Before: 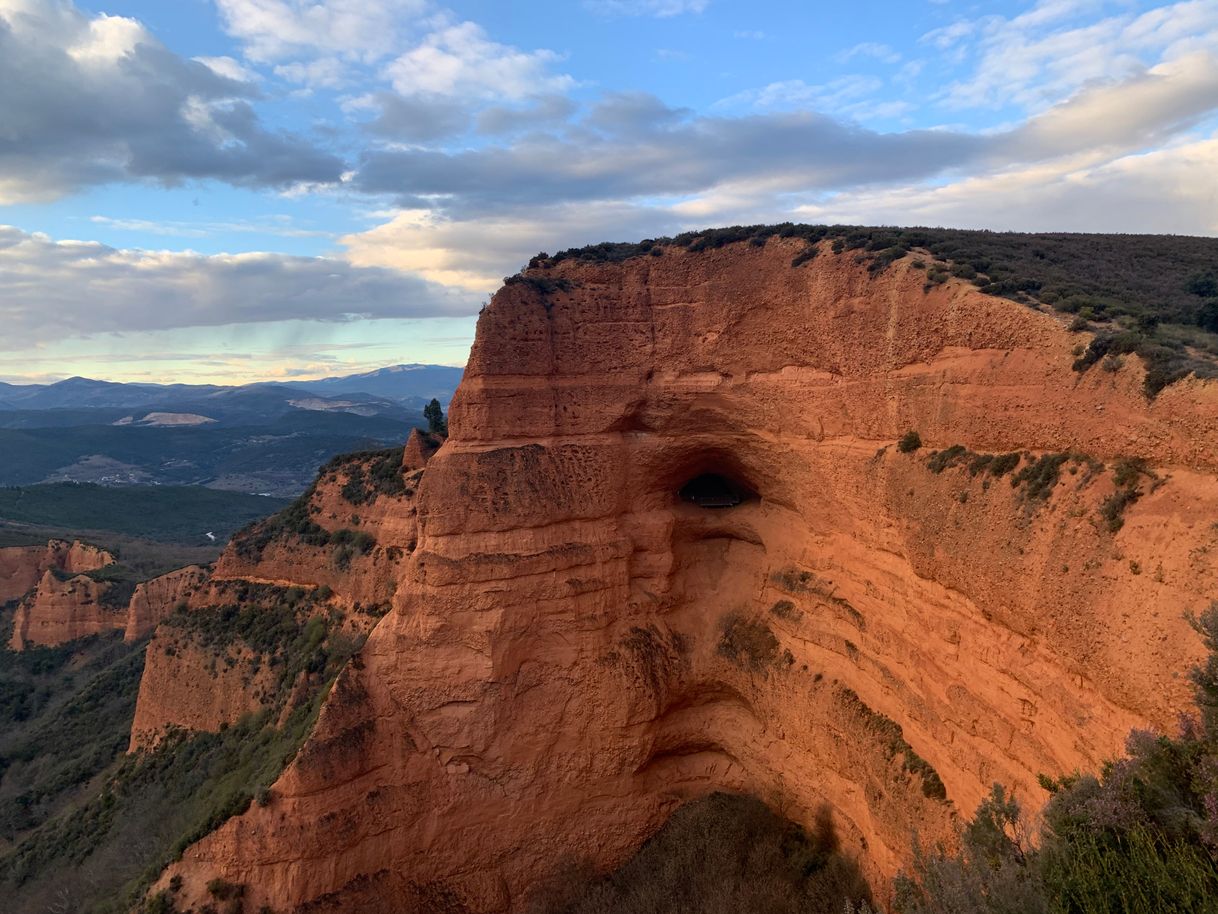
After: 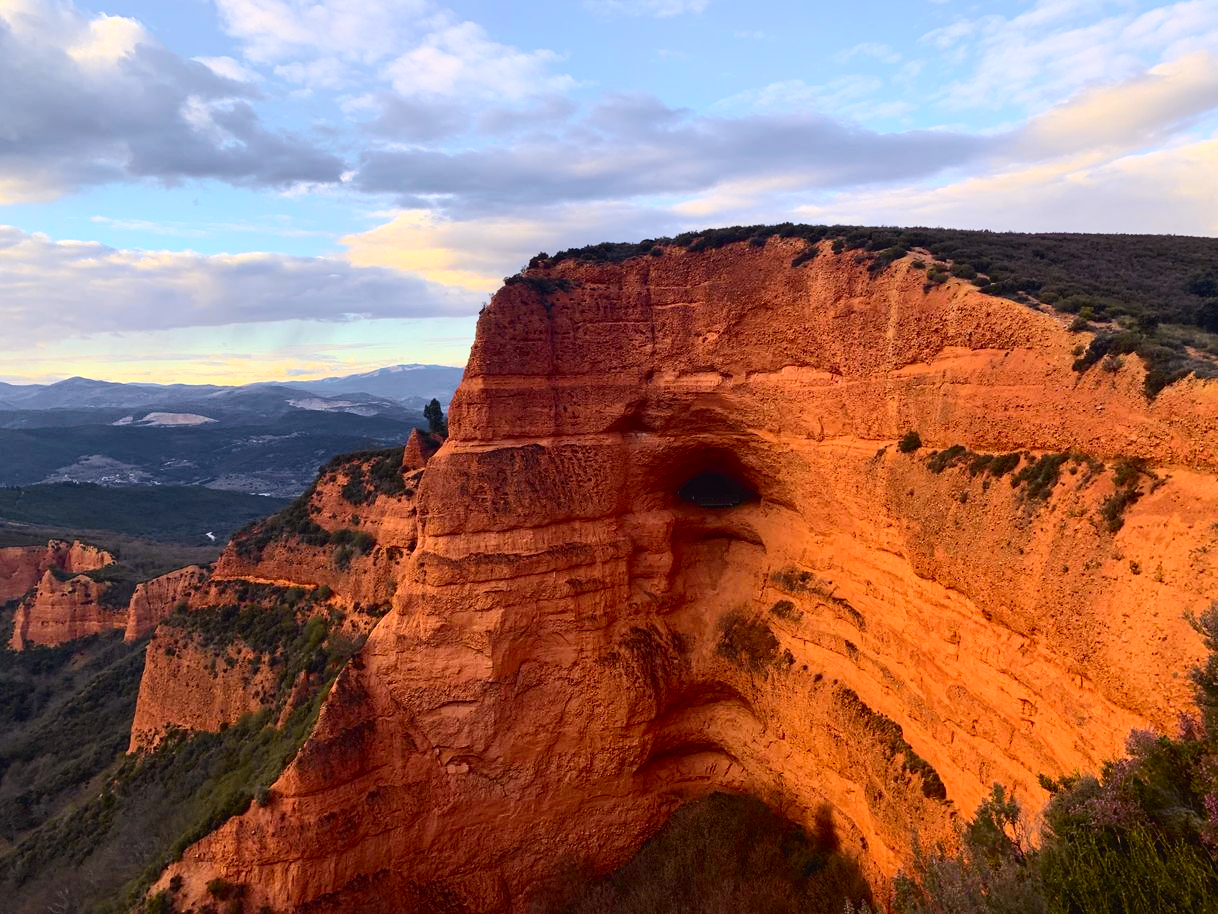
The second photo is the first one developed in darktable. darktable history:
tone curve: curves: ch0 [(0, 0.023) (0.103, 0.087) (0.295, 0.297) (0.445, 0.531) (0.553, 0.665) (0.735, 0.843) (0.994, 1)]; ch1 [(0, 0) (0.414, 0.395) (0.447, 0.447) (0.485, 0.5) (0.512, 0.524) (0.542, 0.581) (0.581, 0.632) (0.646, 0.715) (1, 1)]; ch2 [(0, 0) (0.369, 0.388) (0.449, 0.431) (0.478, 0.471) (0.516, 0.517) (0.579, 0.624) (0.674, 0.775) (1, 1)], color space Lab, independent channels, preserve colors none
